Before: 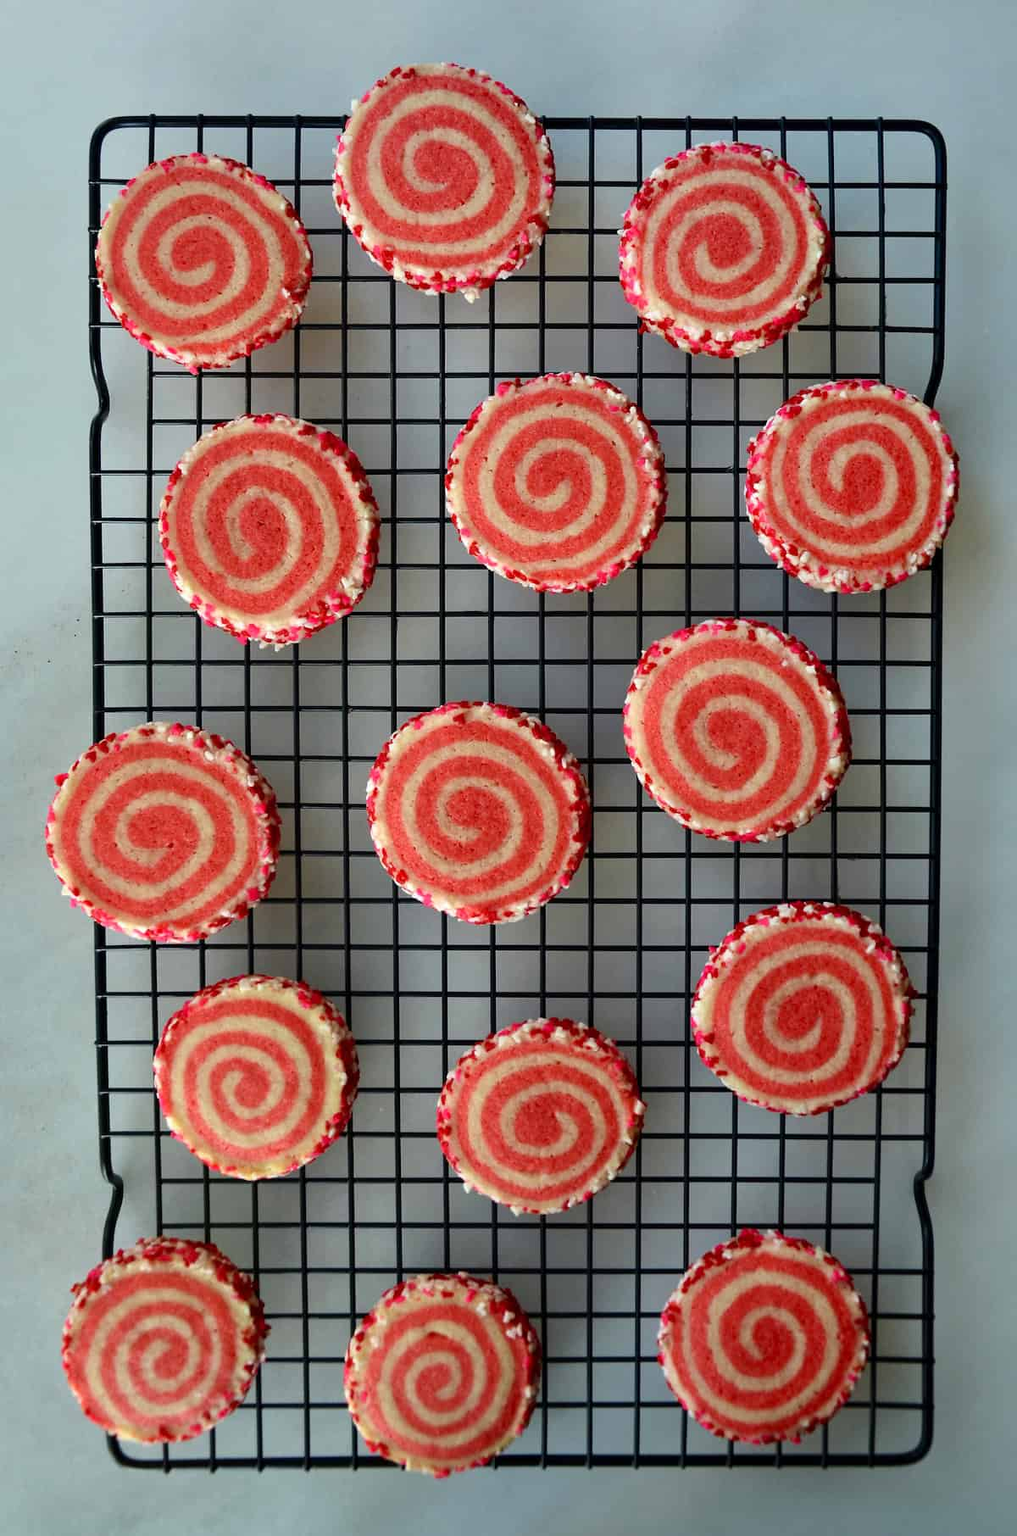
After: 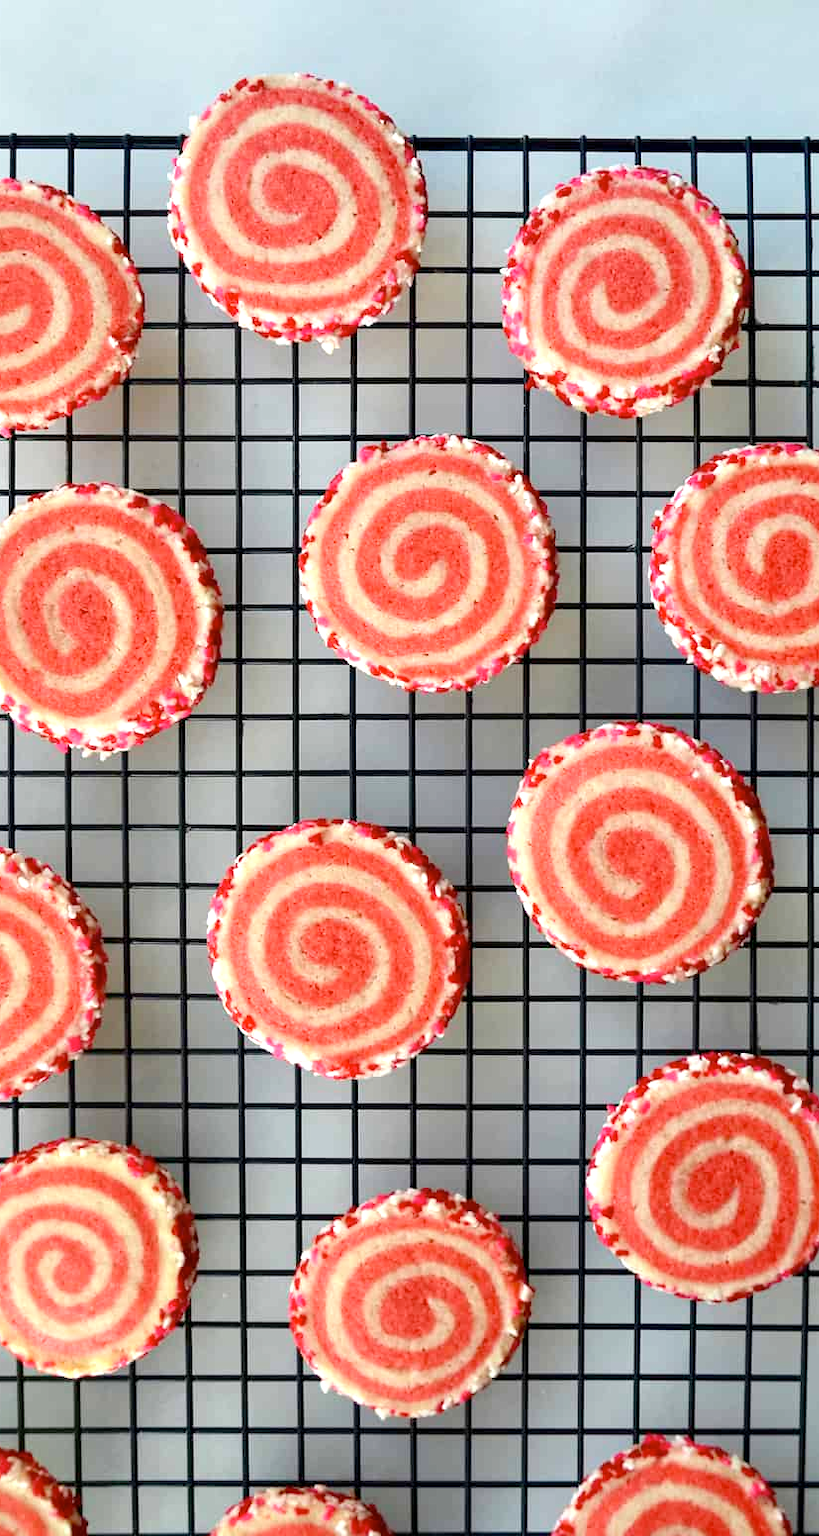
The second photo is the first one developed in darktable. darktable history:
exposure: exposure 0.606 EV, compensate exposure bias true, compensate highlight preservation false
crop: left 18.643%, right 12.299%, bottom 14.304%
